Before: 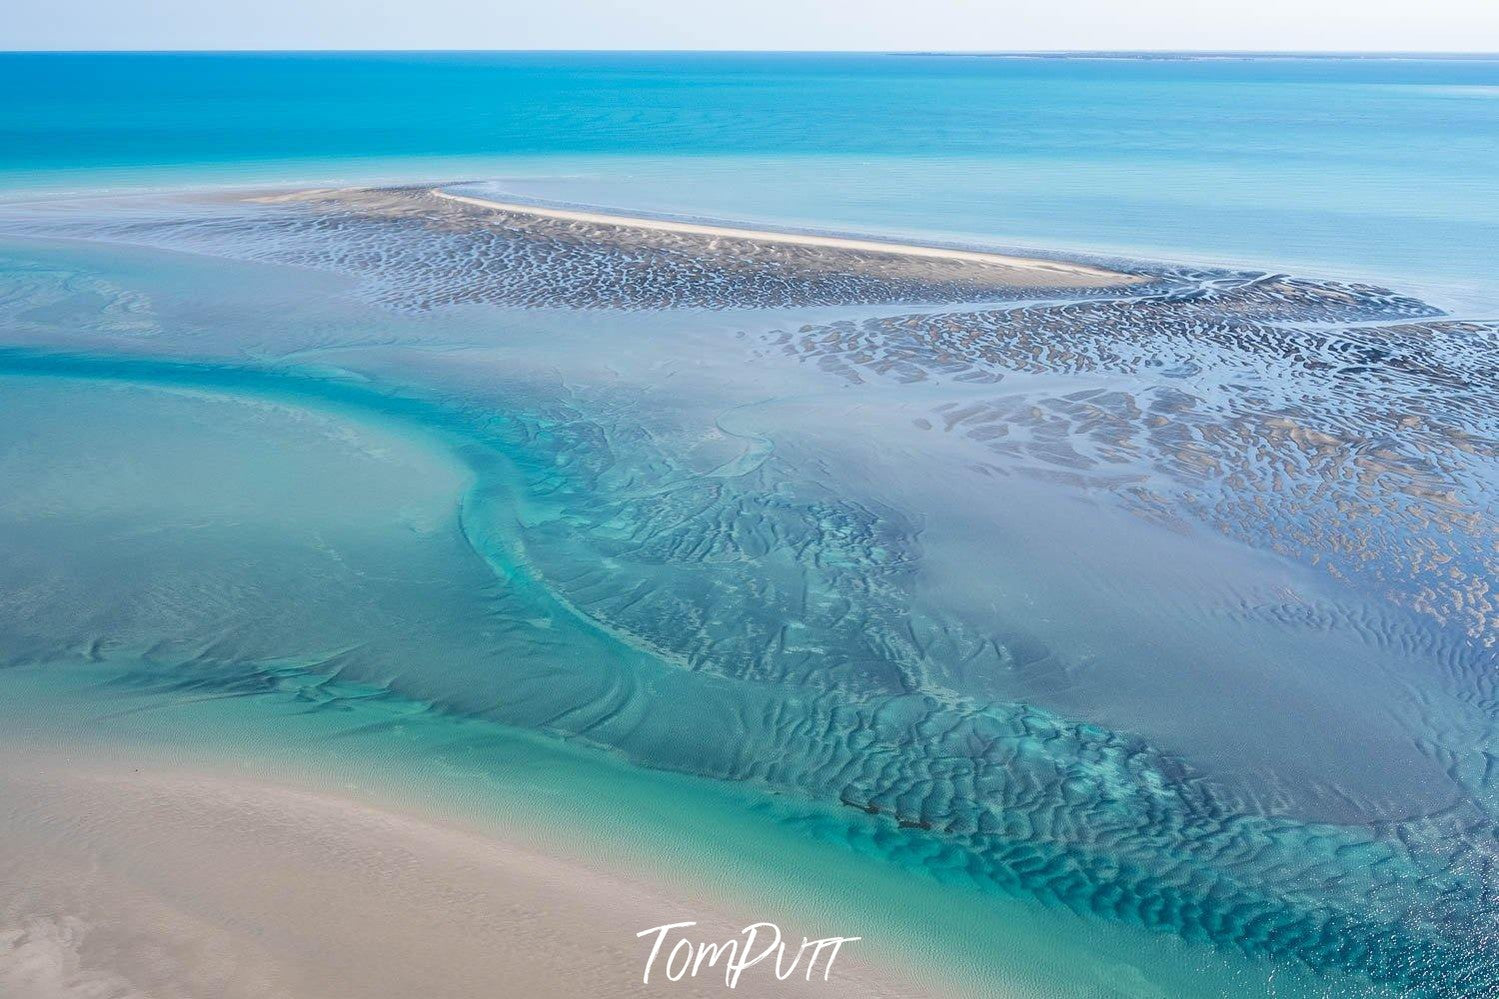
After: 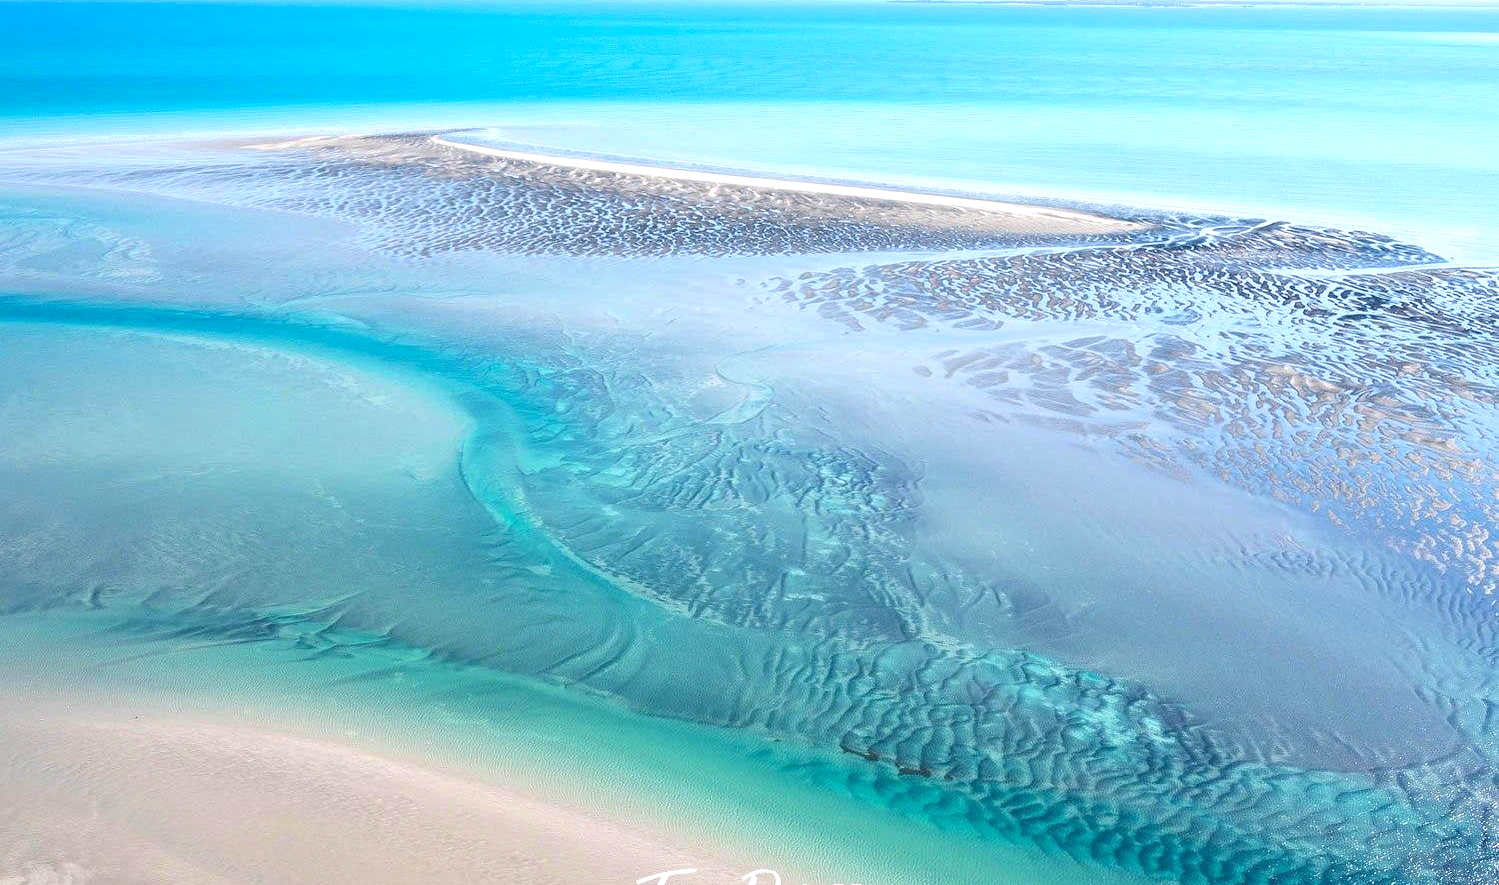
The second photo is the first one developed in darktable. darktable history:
tone equalizer: -8 EV -0.38 EV, -7 EV -0.412 EV, -6 EV -0.365 EV, -5 EV -0.26 EV, -3 EV 0.243 EV, -2 EV 0.327 EV, -1 EV 0.381 EV, +0 EV 0.429 EV, mask exposure compensation -0.498 EV
crop and rotate: top 5.459%, bottom 5.949%
exposure: black level correction 0.001, exposure 0.299 EV, compensate highlight preservation false
